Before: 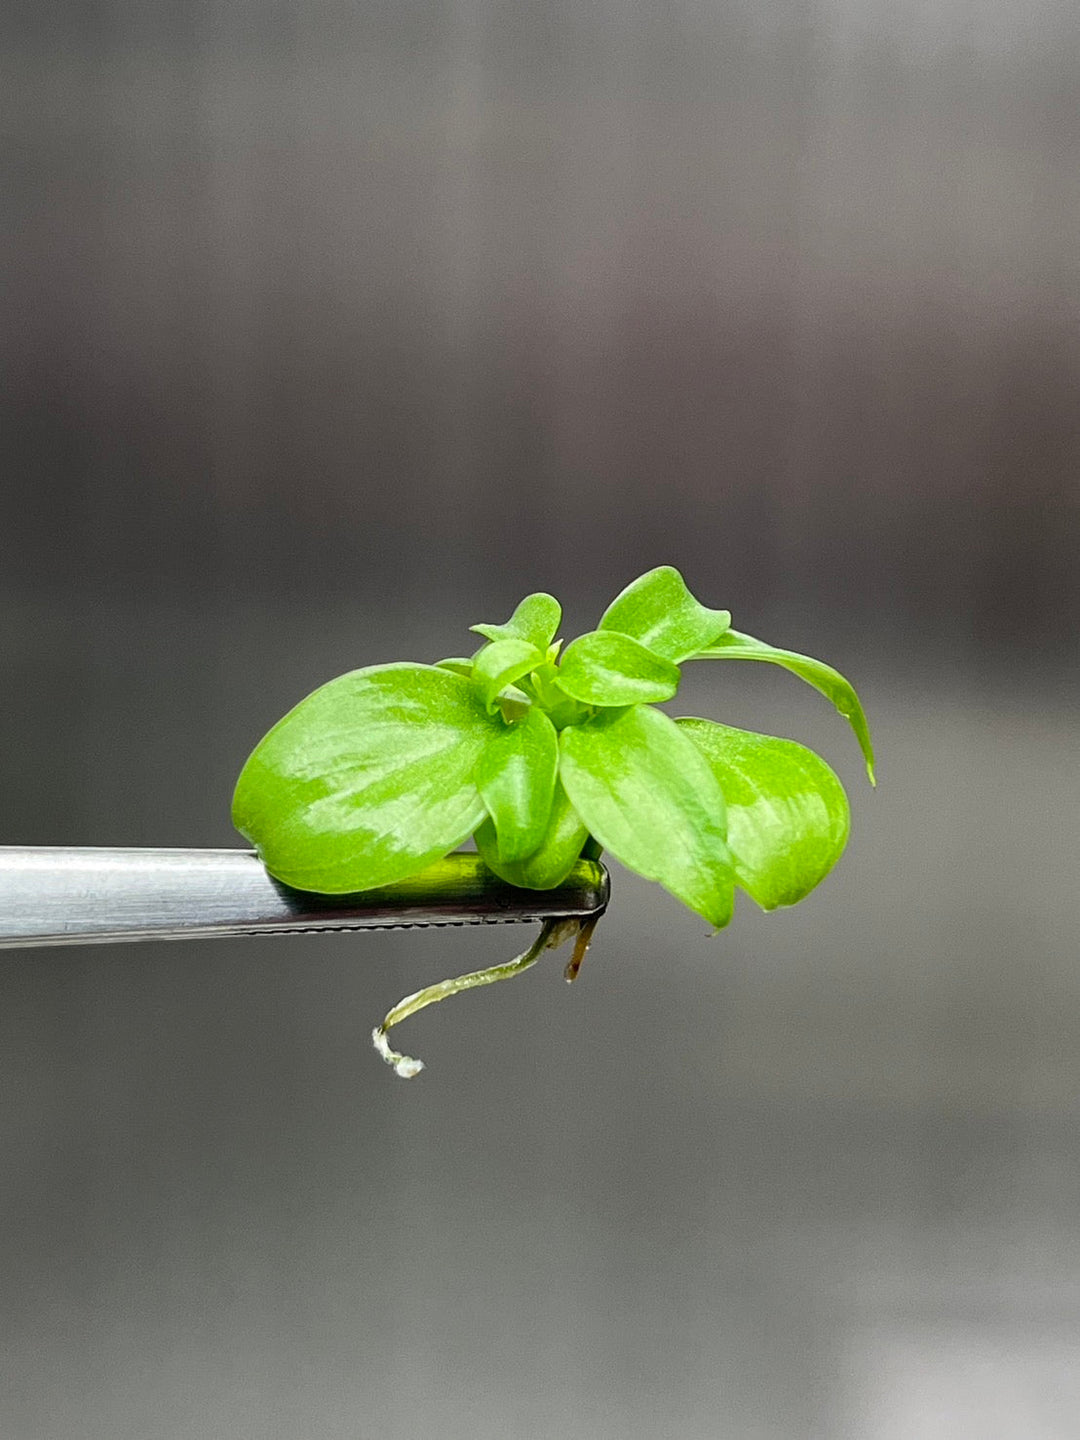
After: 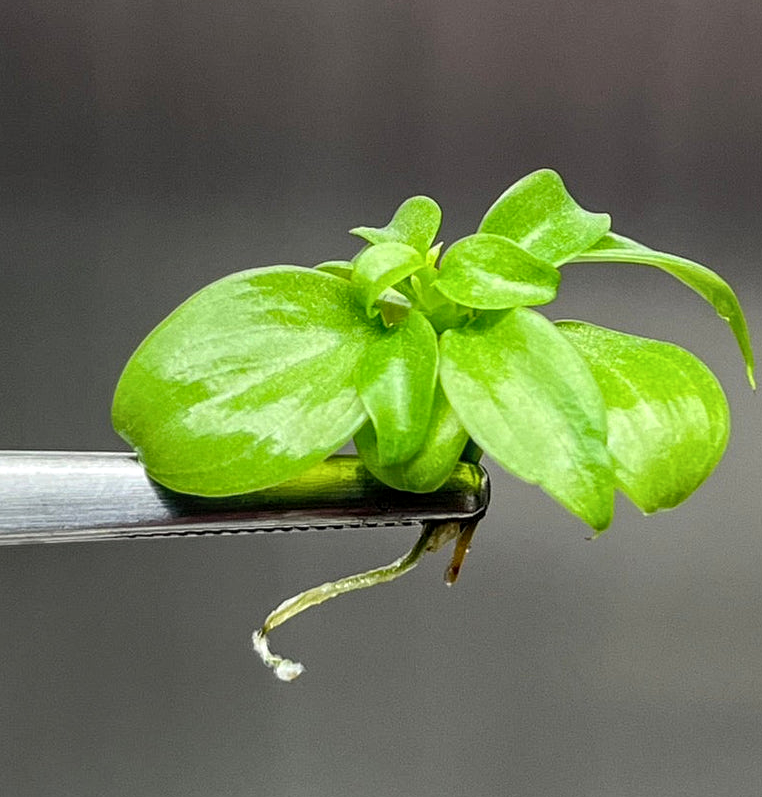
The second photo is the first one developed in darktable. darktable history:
crop: left 11.123%, top 27.61%, right 18.3%, bottom 17.034%
local contrast: on, module defaults
